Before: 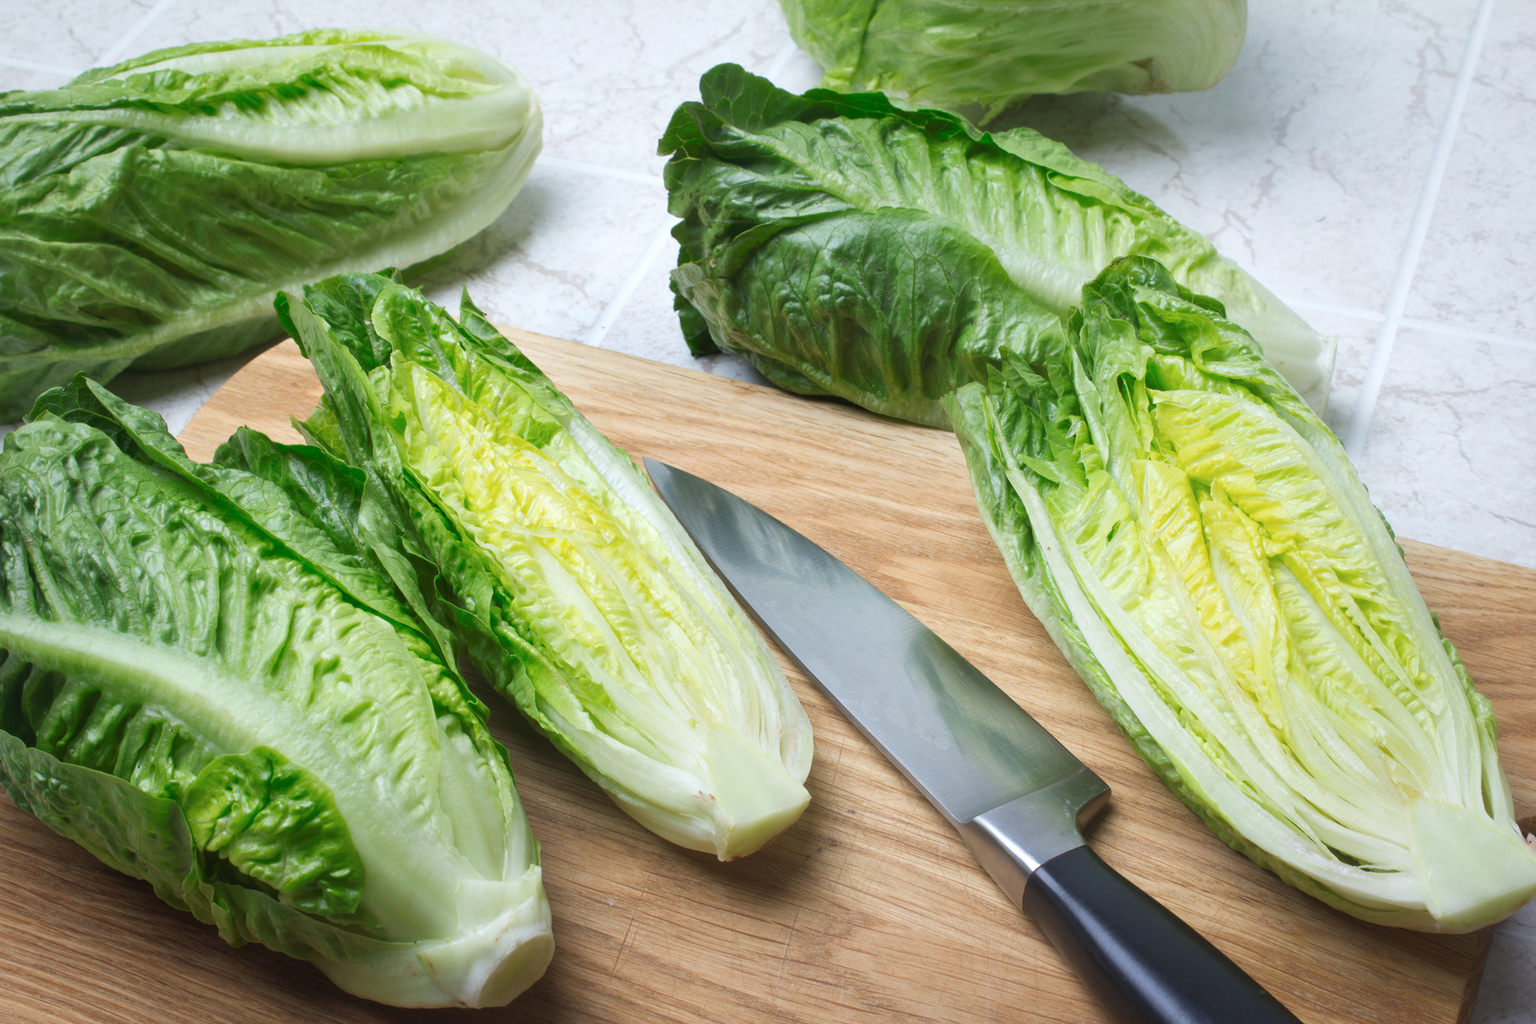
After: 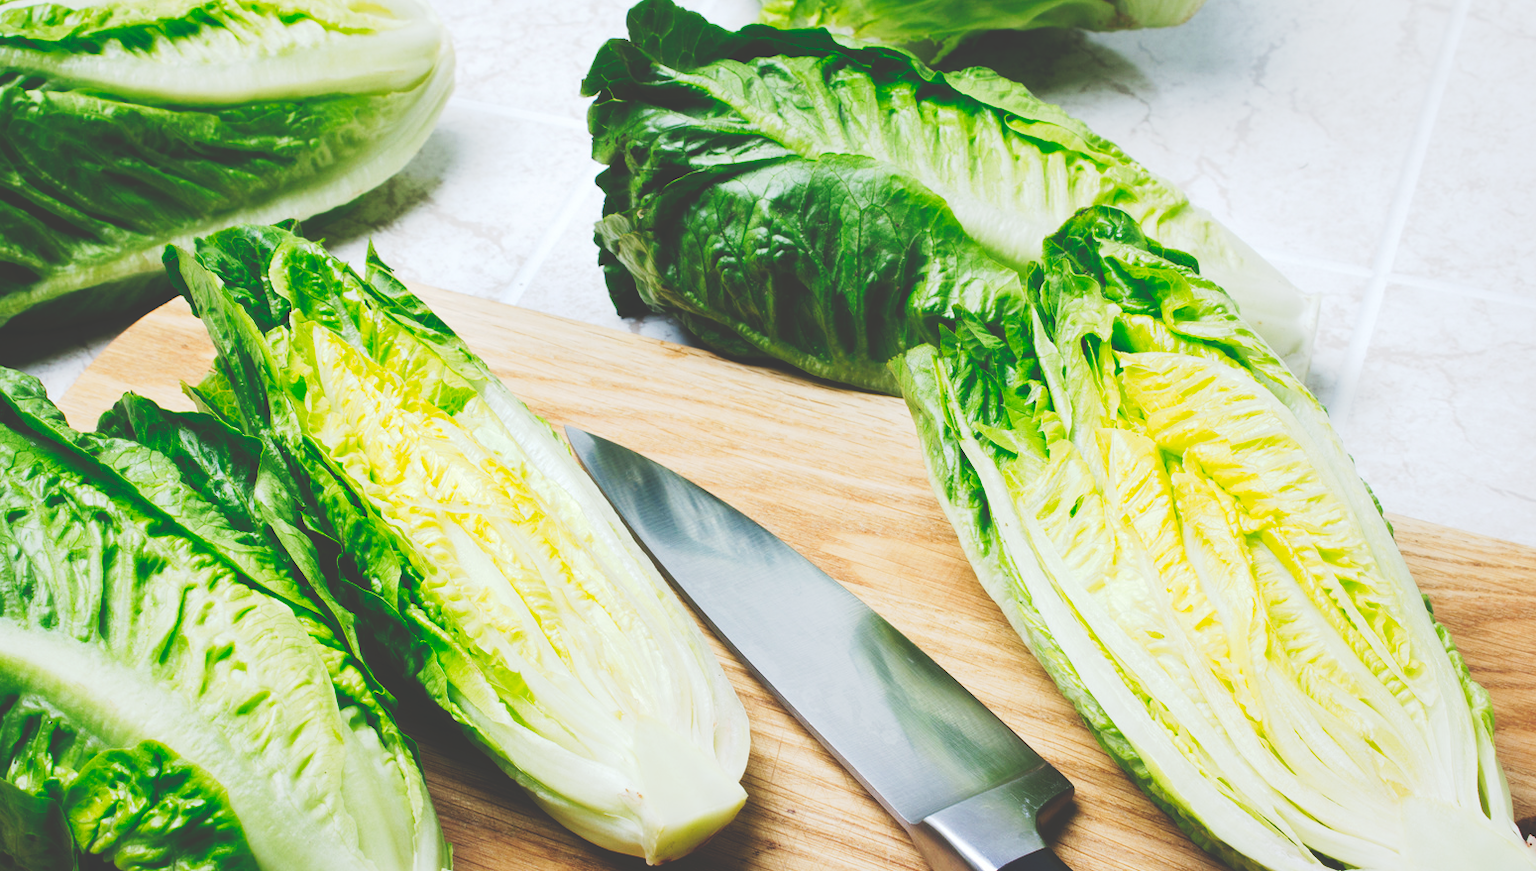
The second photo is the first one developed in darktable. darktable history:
crop: left 8.124%, top 6.541%, bottom 15.239%
tone curve: curves: ch0 [(0, 0) (0.003, 0.231) (0.011, 0.231) (0.025, 0.231) (0.044, 0.231) (0.069, 0.231) (0.1, 0.234) (0.136, 0.239) (0.177, 0.243) (0.224, 0.247) (0.277, 0.265) (0.335, 0.311) (0.399, 0.389) (0.468, 0.507) (0.543, 0.634) (0.623, 0.74) (0.709, 0.83) (0.801, 0.889) (0.898, 0.93) (1, 1)], preserve colors none
